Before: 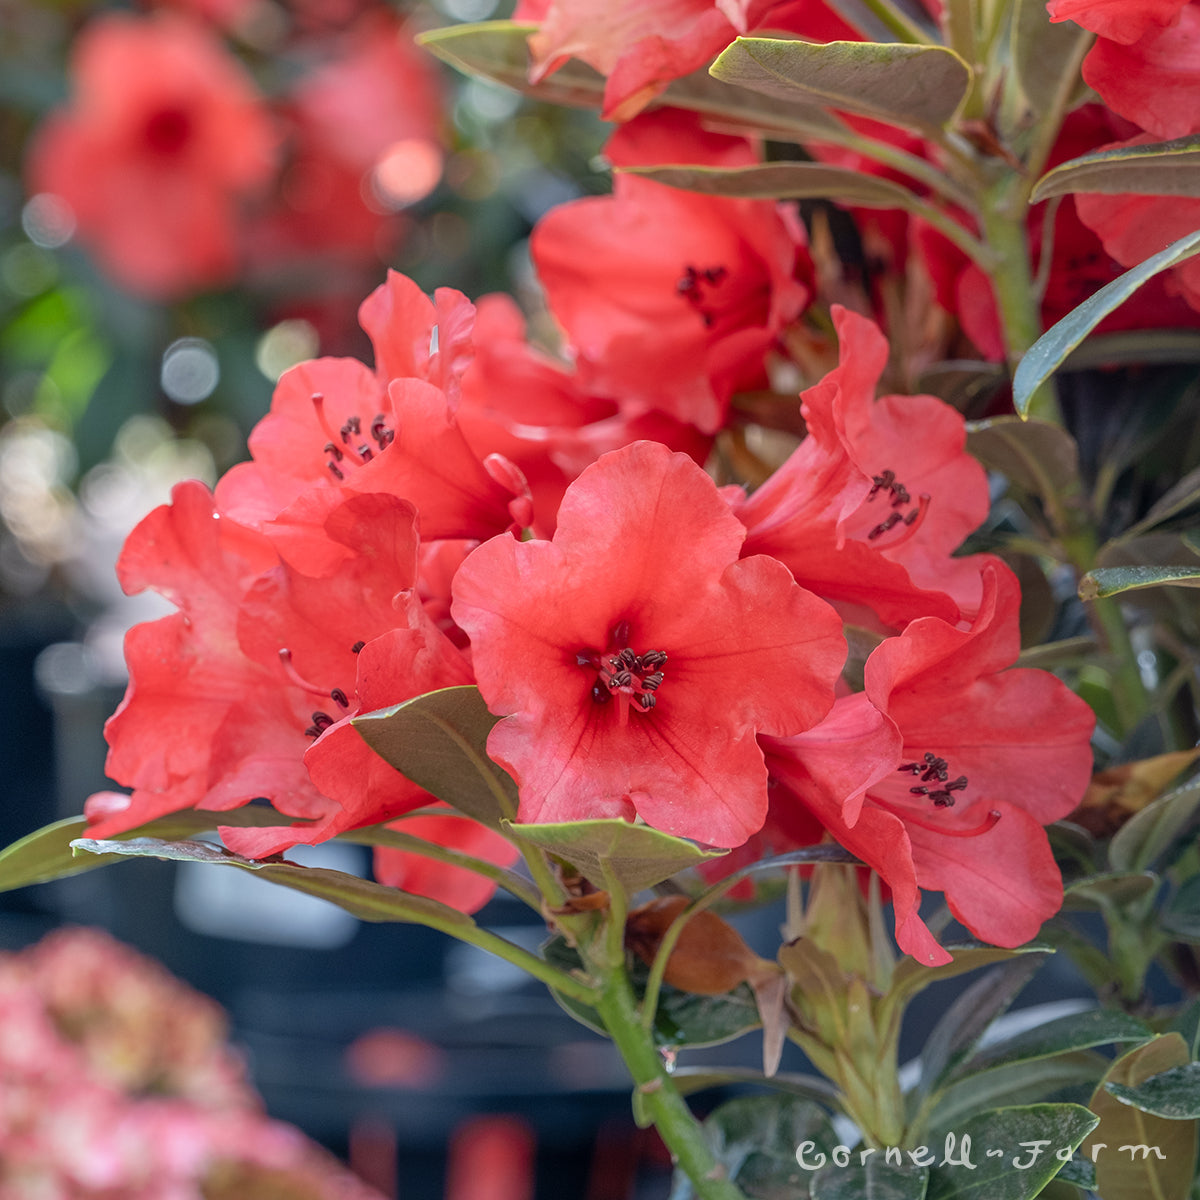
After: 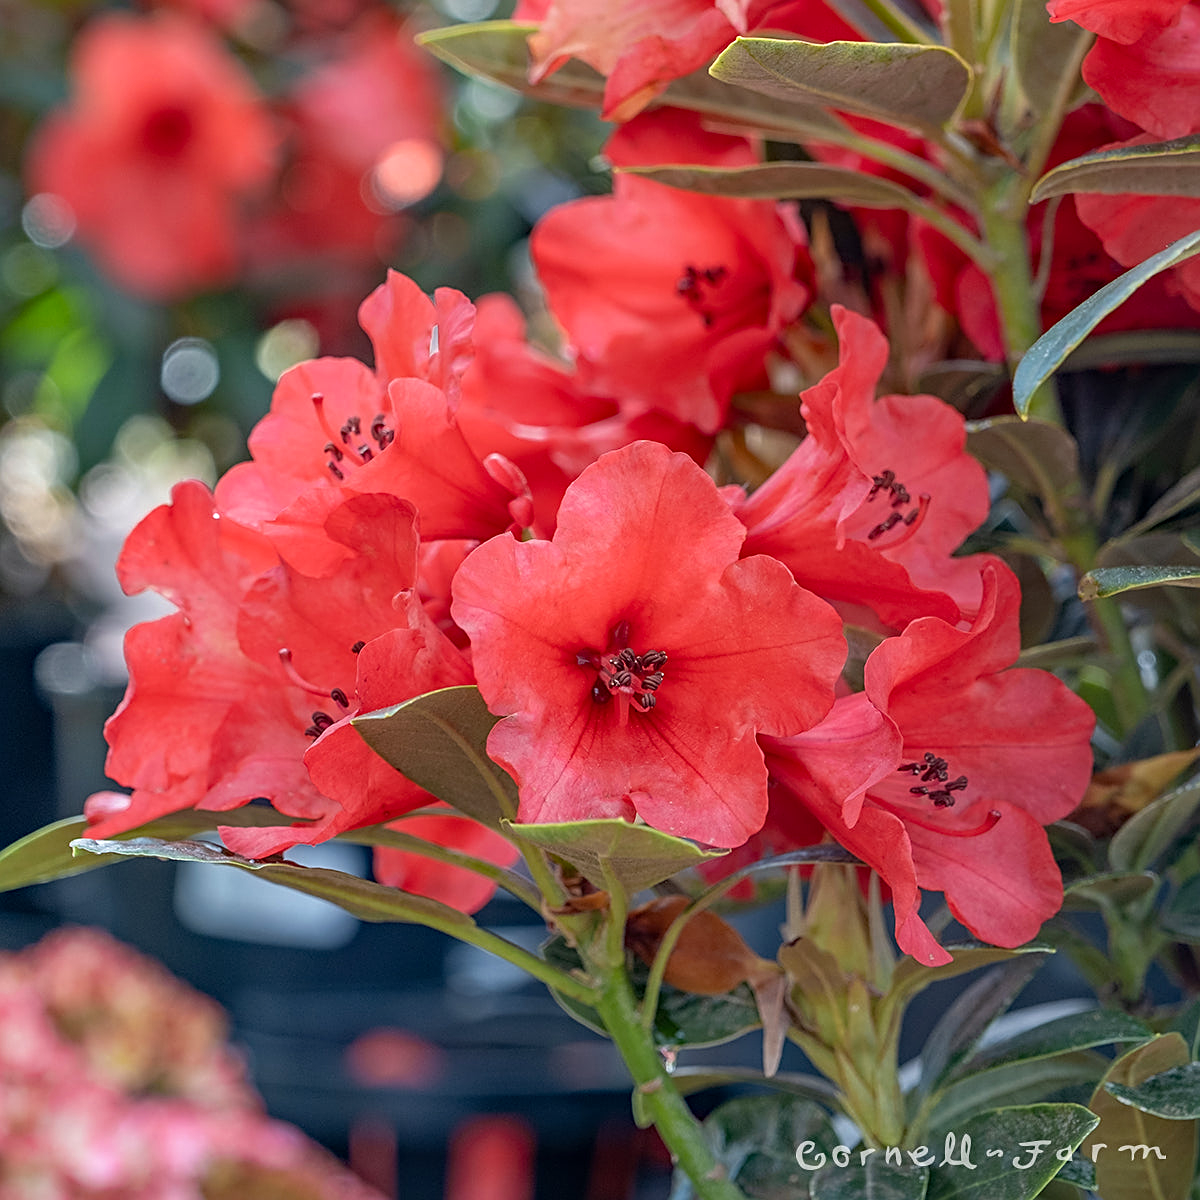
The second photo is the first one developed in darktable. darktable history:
sharpen: on, module defaults
haze removal: on, module defaults
